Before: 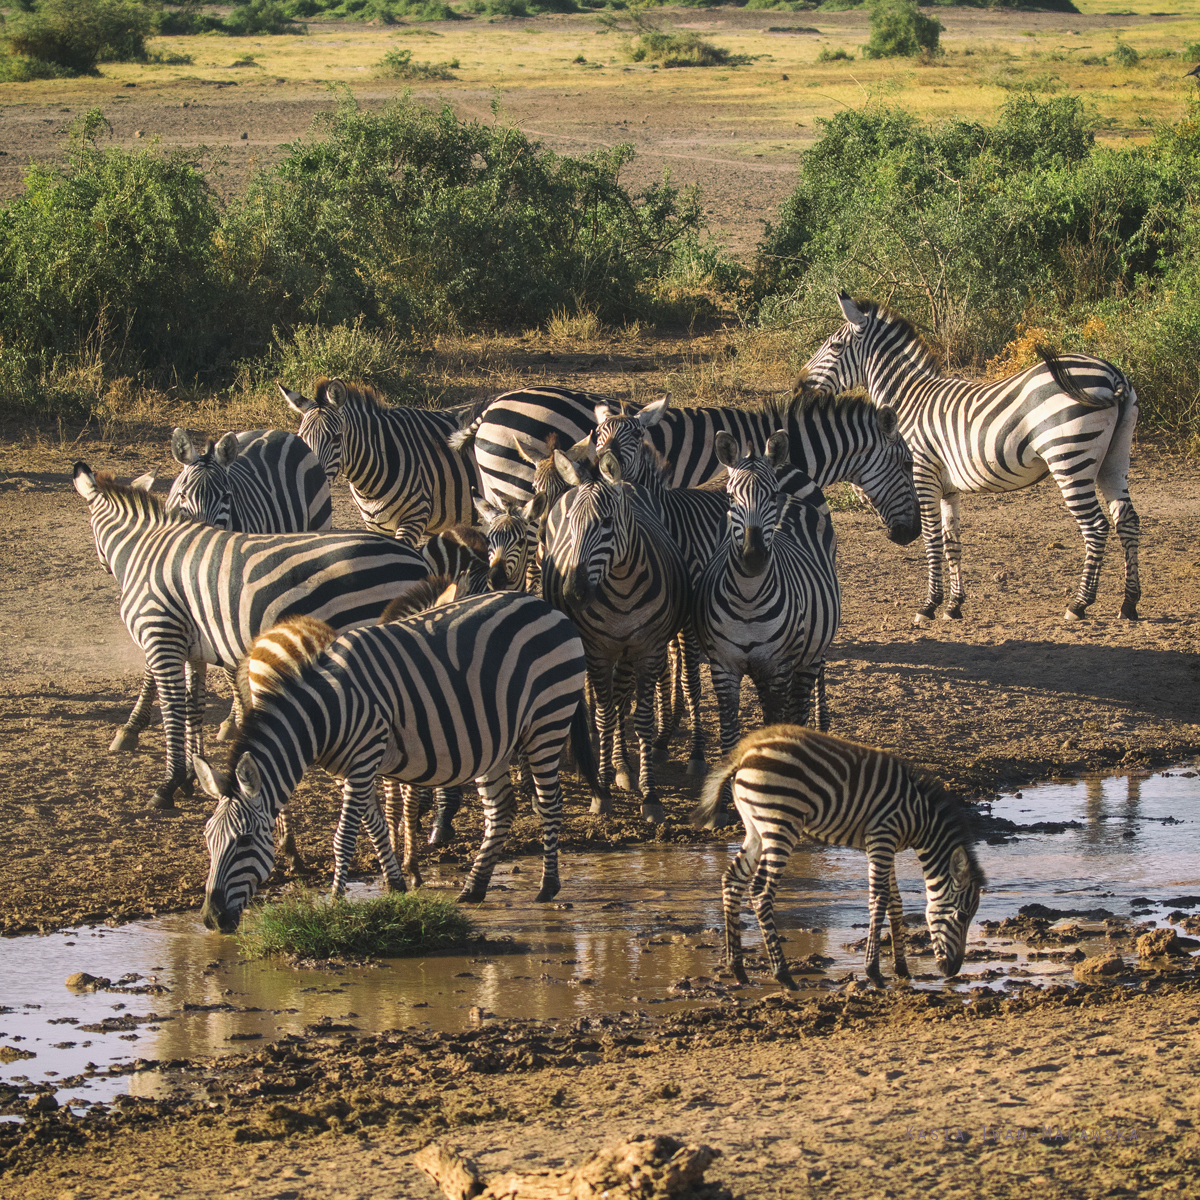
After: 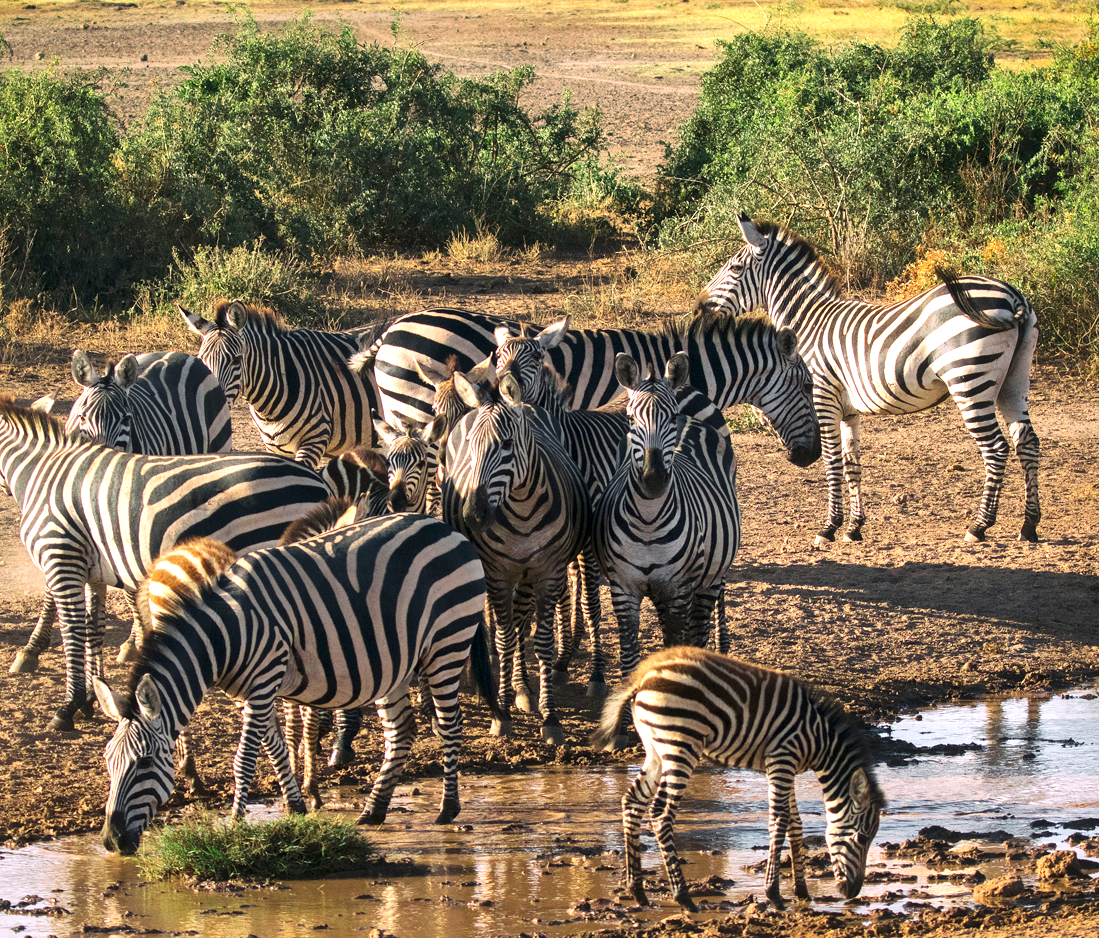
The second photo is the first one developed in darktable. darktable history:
crop: left 8.368%, top 6.529%, bottom 15.245%
local contrast: mode bilateral grid, contrast 26, coarseness 60, detail 151%, midtone range 0.2
exposure: black level correction 0.001, exposure 0.5 EV, compensate highlight preservation false
